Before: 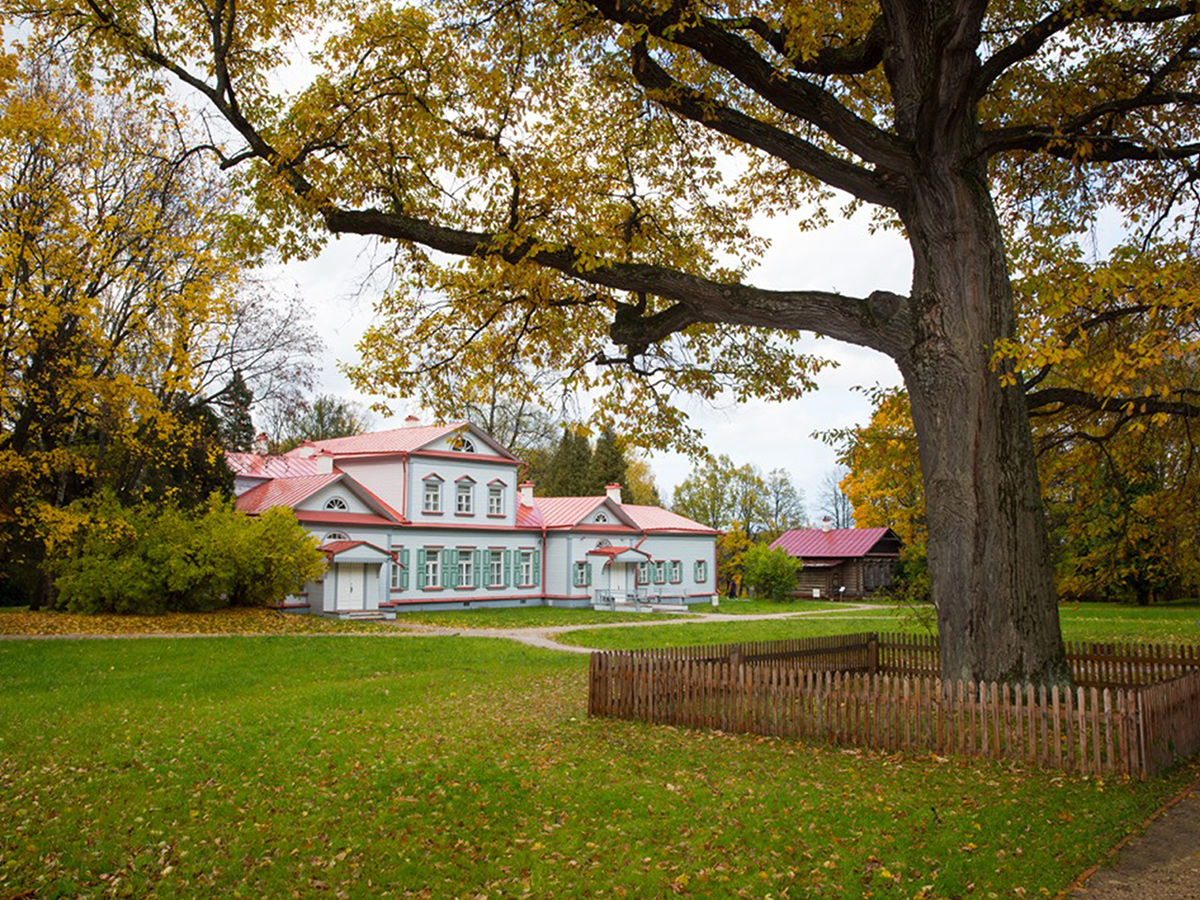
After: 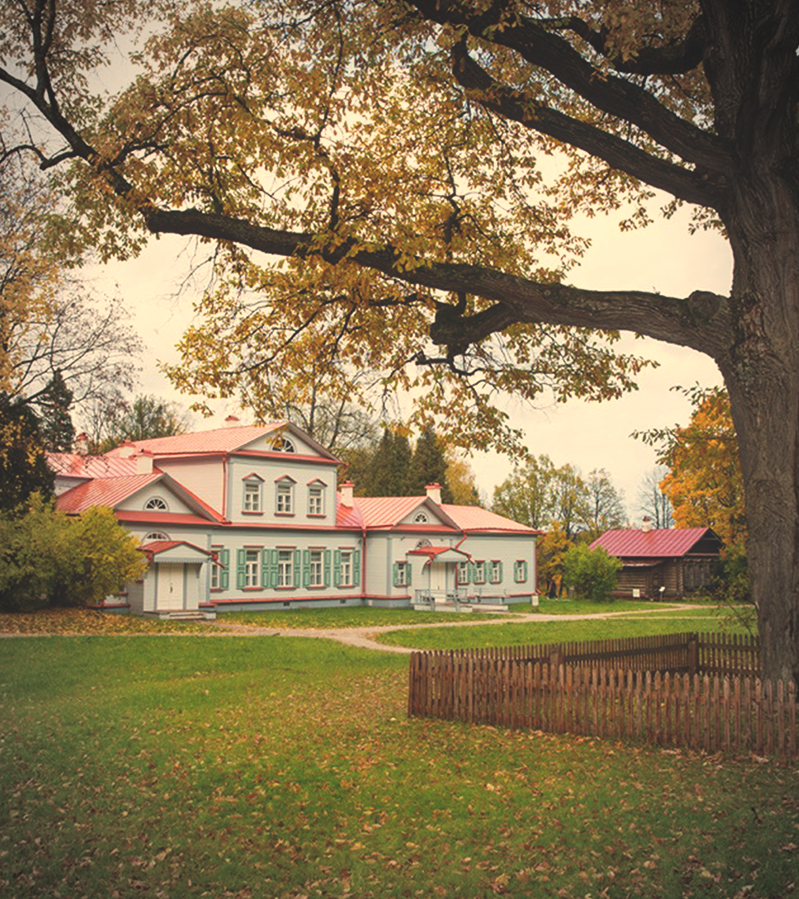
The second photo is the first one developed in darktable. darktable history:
crop and rotate: left 15.055%, right 18.278%
white balance: red 1.123, blue 0.83
exposure: black level correction -0.025, exposure -0.117 EV, compensate highlight preservation false
vignetting: automatic ratio true
